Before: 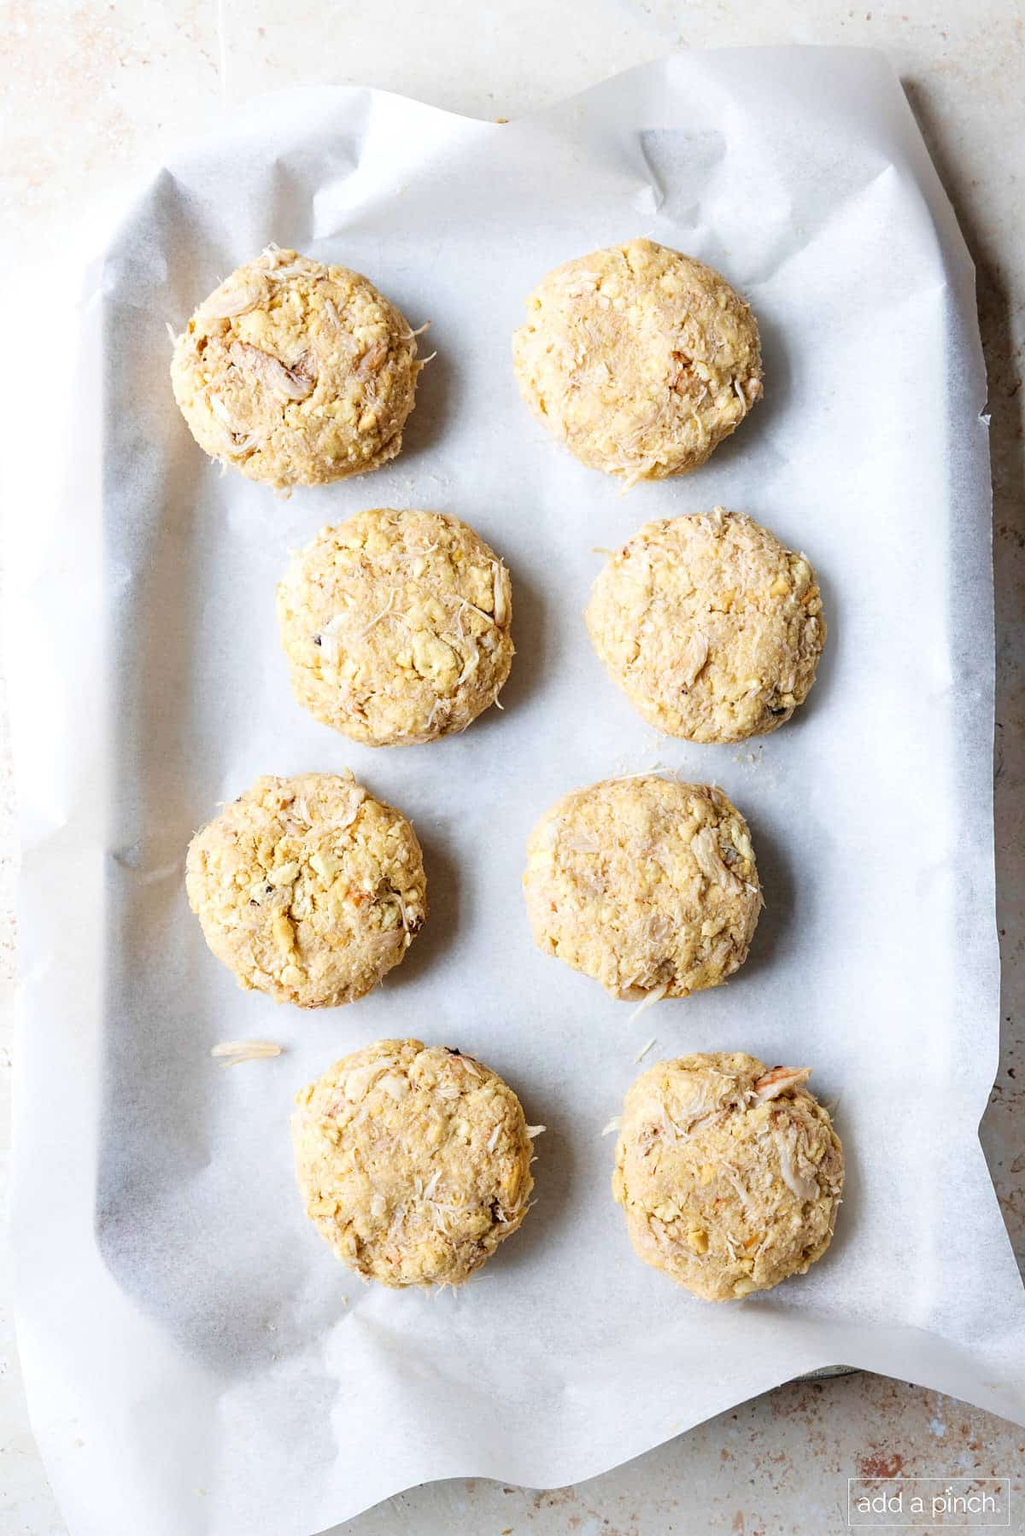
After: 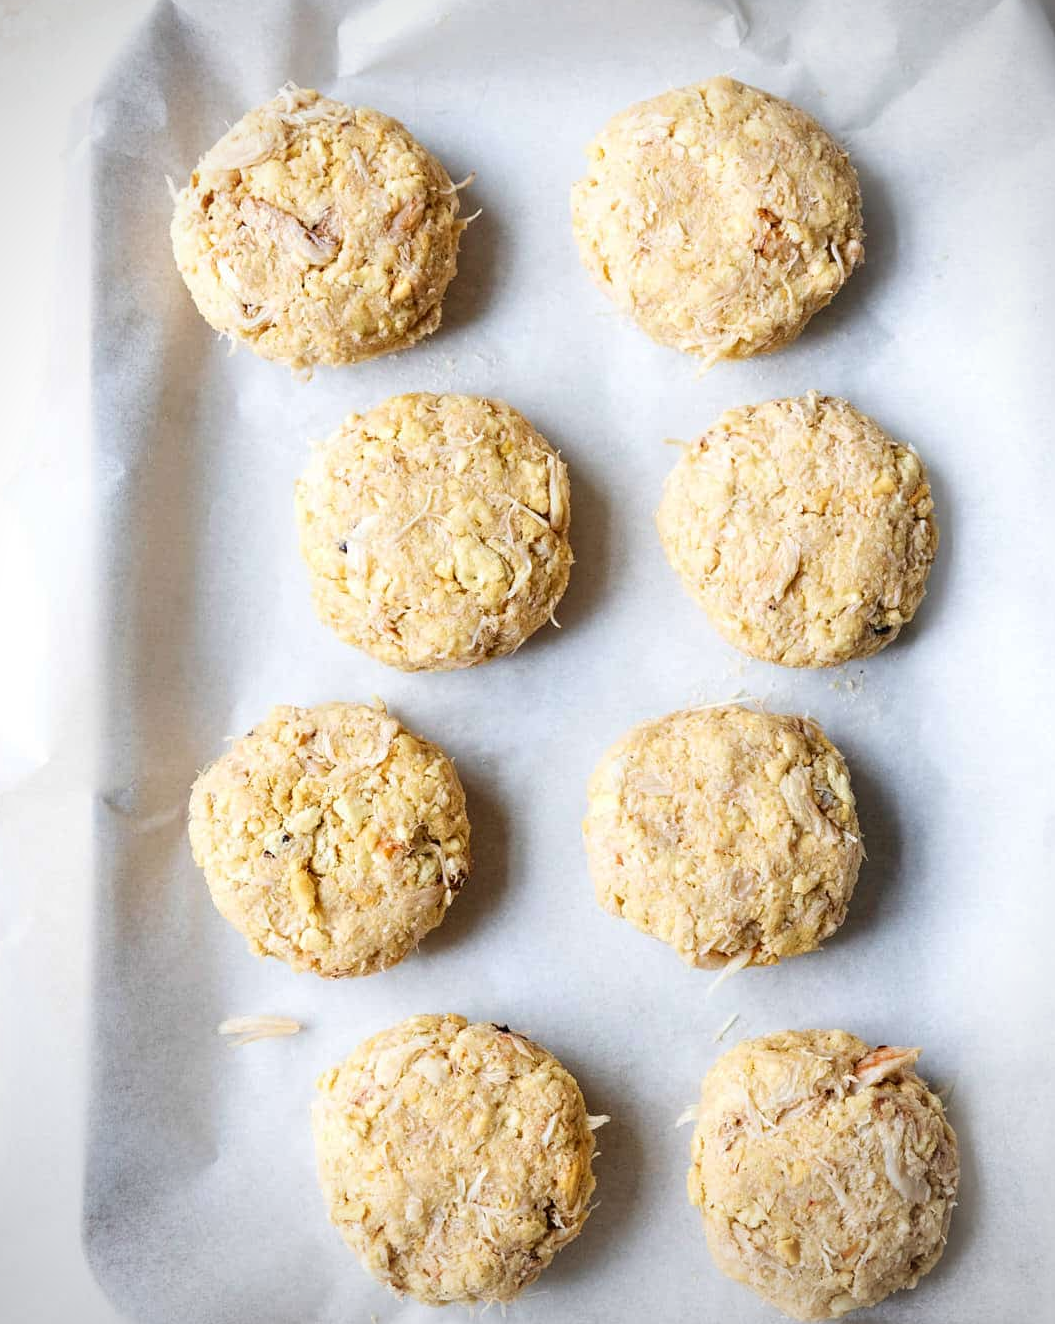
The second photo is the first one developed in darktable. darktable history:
crop and rotate: left 2.425%, top 11.305%, right 9.6%, bottom 15.08%
tone equalizer: on, module defaults
vignetting: fall-off radius 60.92%
